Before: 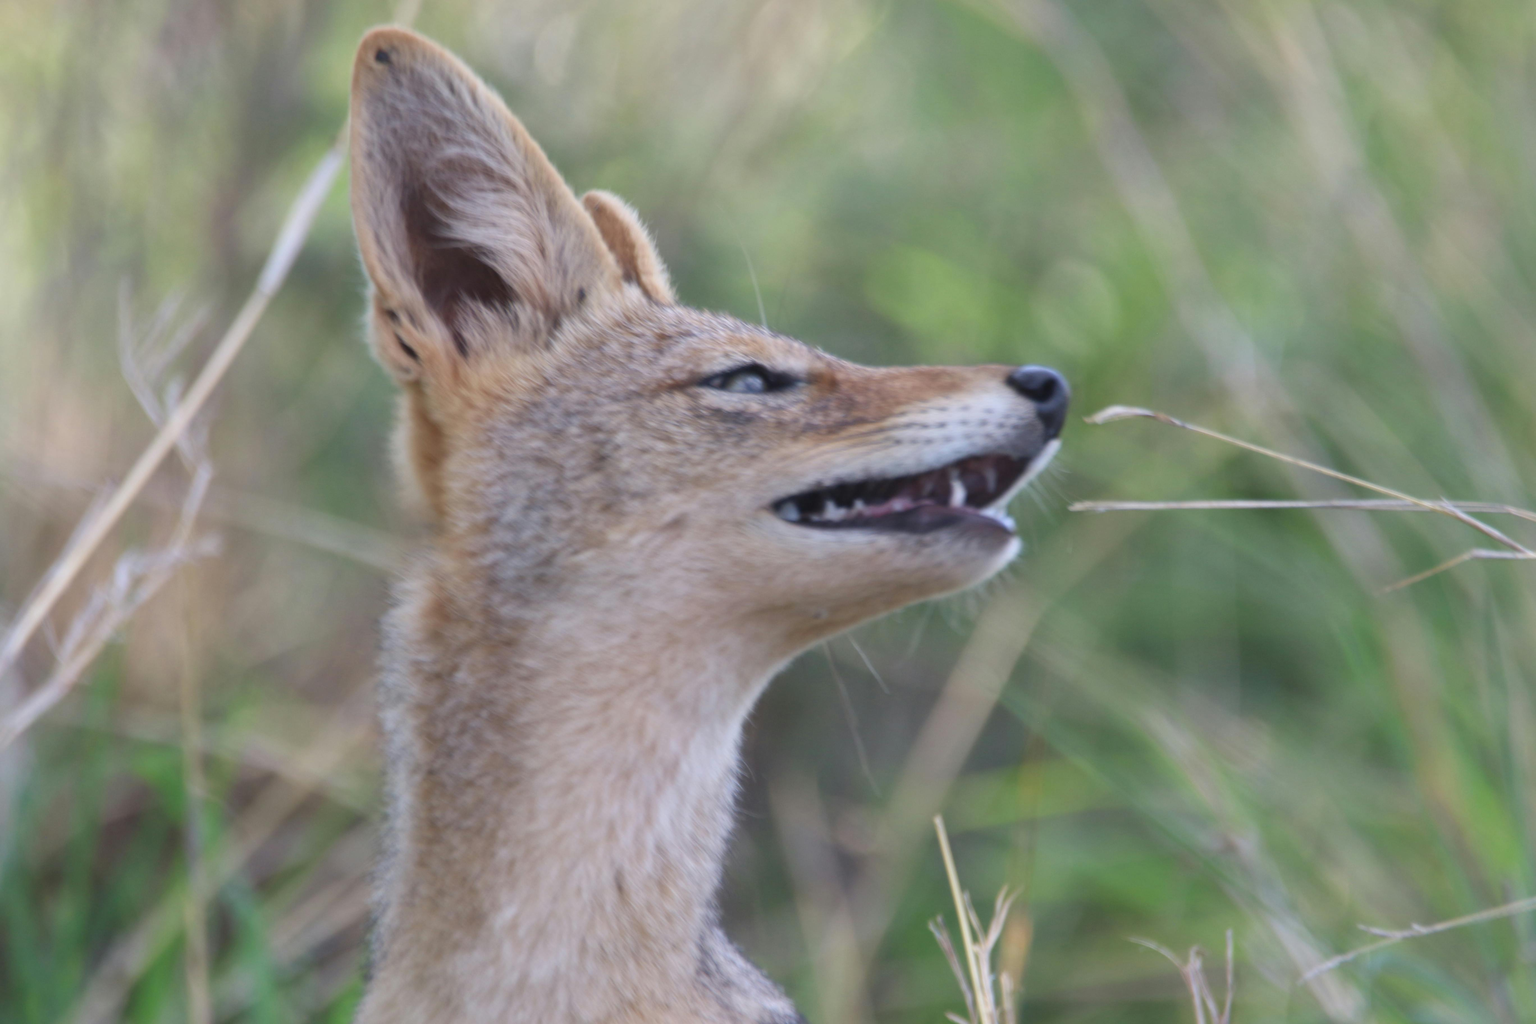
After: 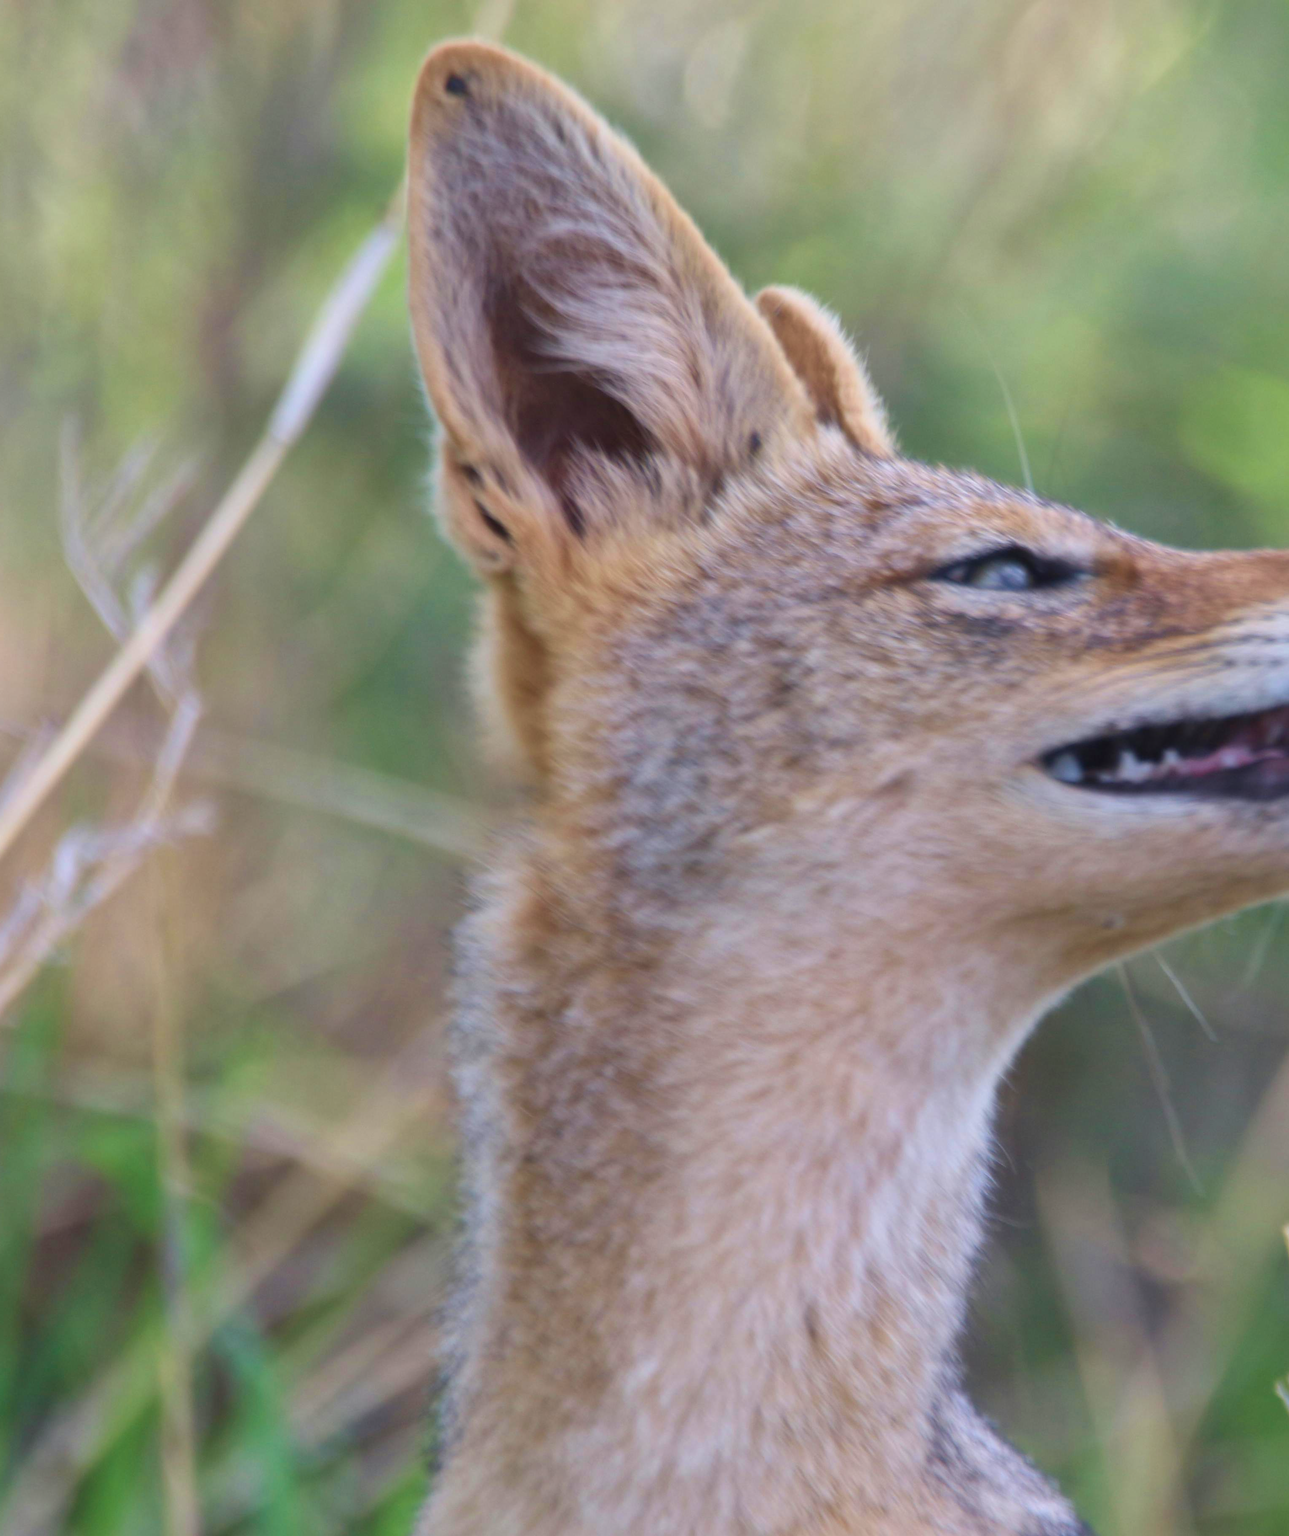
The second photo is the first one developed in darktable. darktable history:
crop: left 5.133%, right 38.904%
local contrast: mode bilateral grid, contrast 20, coarseness 49, detail 119%, midtone range 0.2
velvia: strength 40.07%
